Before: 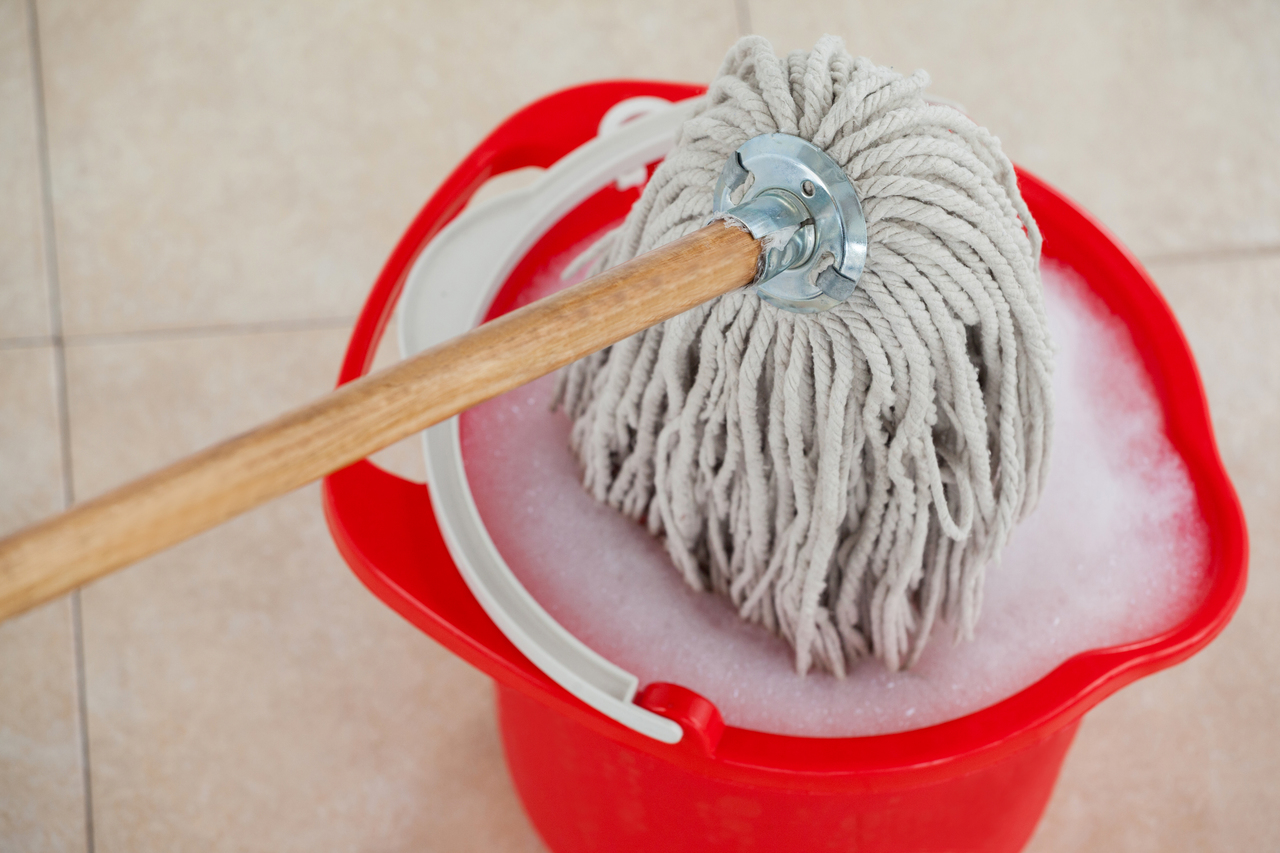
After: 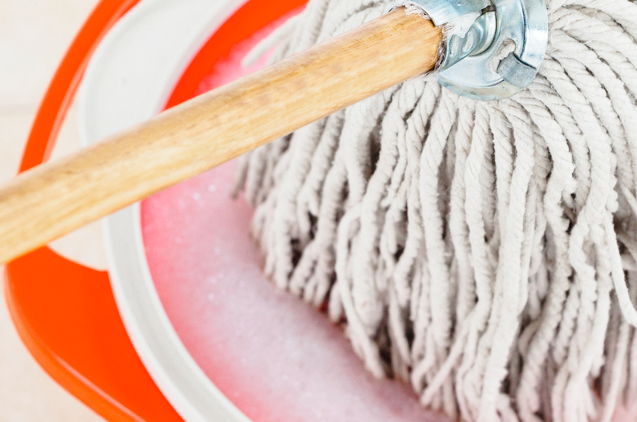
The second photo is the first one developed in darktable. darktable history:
crop: left 24.983%, top 25.054%, right 25.179%, bottom 25.418%
color zones: curves: ch0 [(0, 0.558) (0.143, 0.548) (0.286, 0.447) (0.429, 0.259) (0.571, 0.5) (0.714, 0.5) (0.857, 0.593) (1, 0.558)]; ch1 [(0, 0.543) (0.01, 0.544) (0.12, 0.492) (0.248, 0.458) (0.5, 0.534) (0.748, 0.5) (0.99, 0.469) (1, 0.543)]; ch2 [(0, 0.507) (0.143, 0.522) (0.286, 0.505) (0.429, 0.5) (0.571, 0.5) (0.714, 0.5) (0.857, 0.5) (1, 0.507)]
base curve: curves: ch0 [(0, 0) (0.028, 0.03) (0.121, 0.232) (0.46, 0.748) (0.859, 0.968) (1, 1)], preserve colors none
